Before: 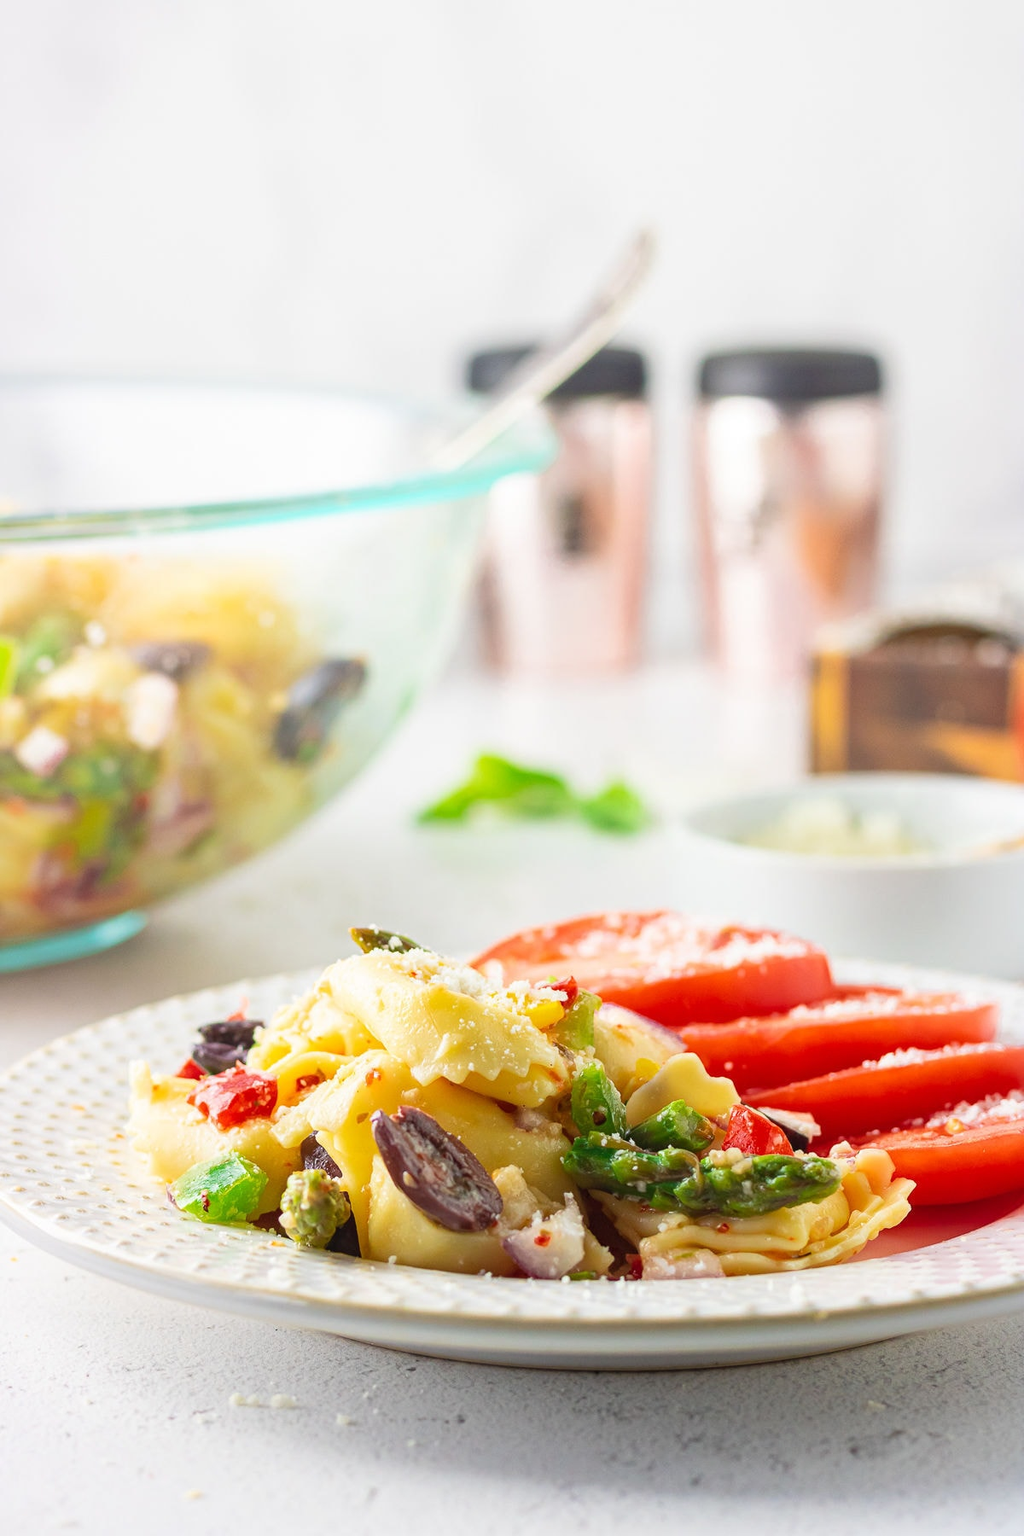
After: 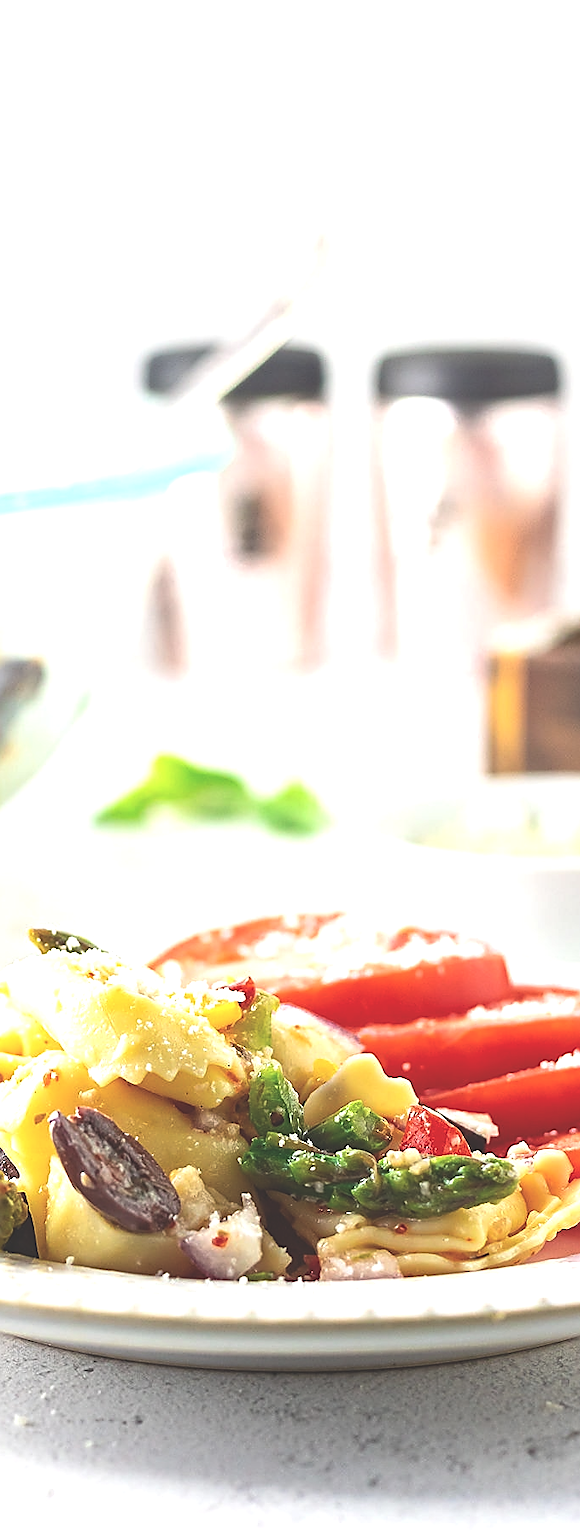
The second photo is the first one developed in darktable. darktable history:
crop: left 31.56%, top 0.009%, right 11.71%
sharpen: radius 1.372, amount 1.261, threshold 0.617
color balance rgb: power › hue 61.77°, linear chroma grading › shadows -2.597%, linear chroma grading › highlights -14.393%, linear chroma grading › global chroma -9.908%, linear chroma grading › mid-tones -10.118%, perceptual saturation grading › global saturation 30.085%, perceptual brilliance grading › global brilliance -17.909%, perceptual brilliance grading › highlights 29.334%, contrast 4.786%
exposure: black level correction -0.04, exposure 0.061 EV, compensate highlight preservation false
